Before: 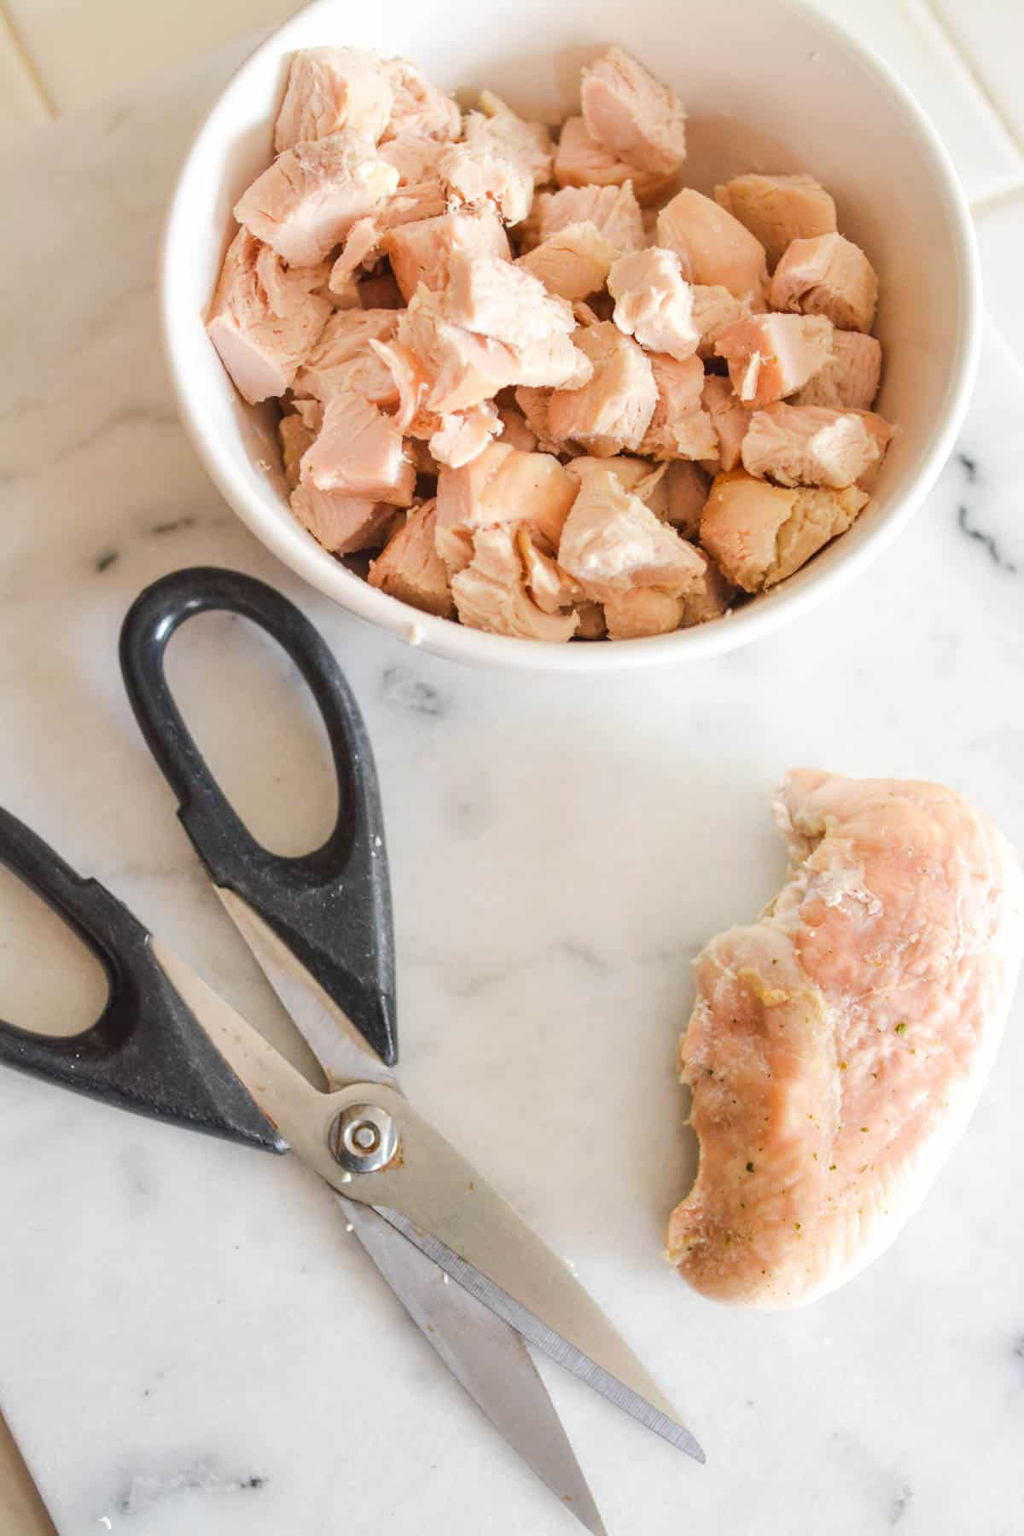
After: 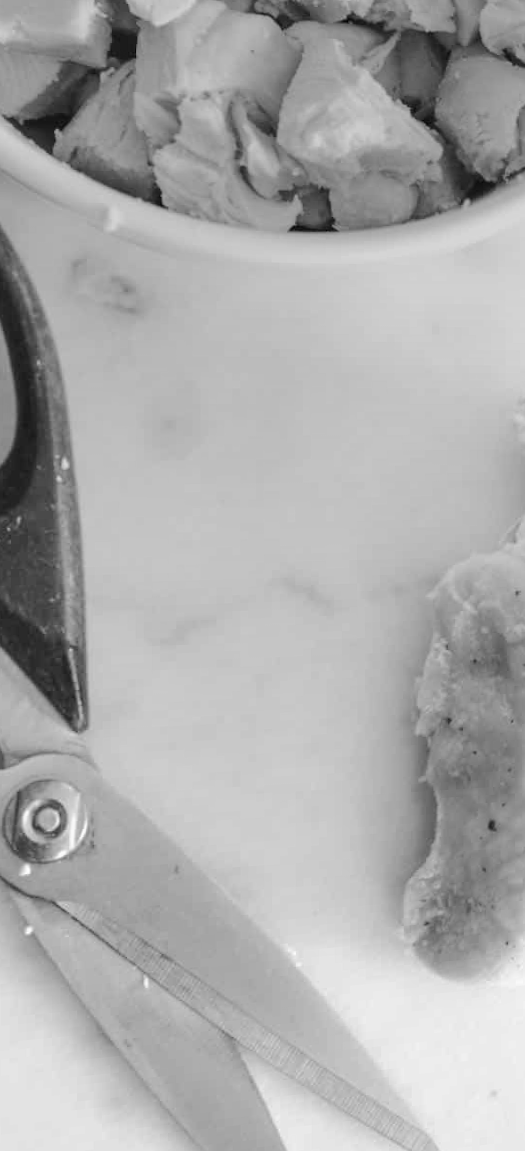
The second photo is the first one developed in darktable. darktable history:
color balance rgb: perceptual saturation grading › global saturation 25%, perceptual brilliance grading › mid-tones 10%, perceptual brilliance grading › shadows 15%, global vibrance 20%
rotate and perspective: rotation -0.013°, lens shift (vertical) -0.027, lens shift (horizontal) 0.178, crop left 0.016, crop right 0.989, crop top 0.082, crop bottom 0.918
crop: left 35.432%, top 26.233%, right 20.145%, bottom 3.432%
graduated density: on, module defaults
monochrome: size 1
